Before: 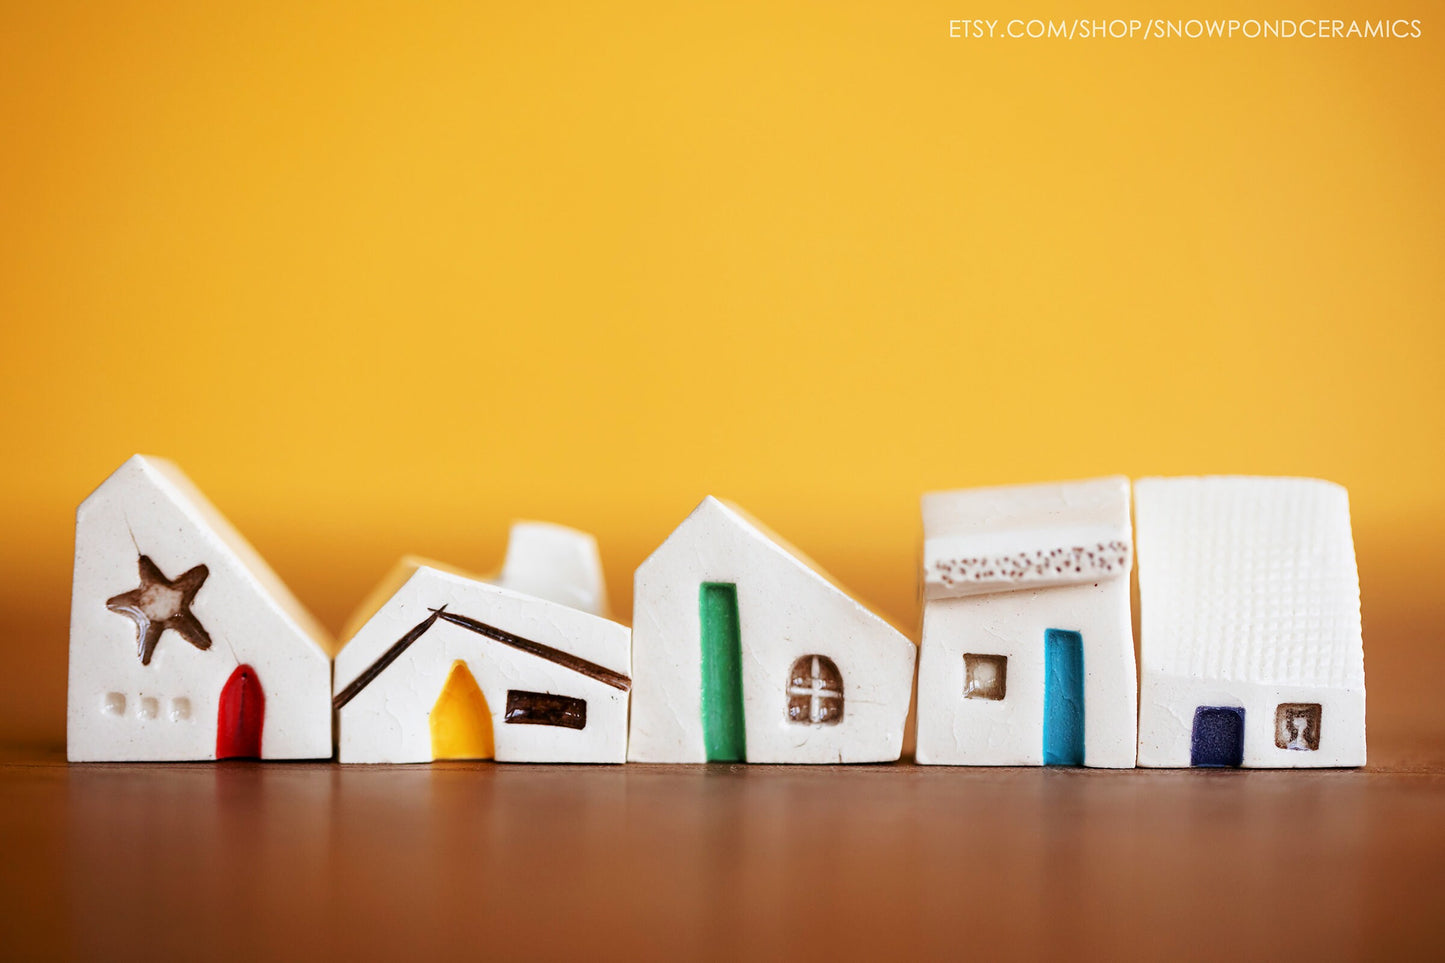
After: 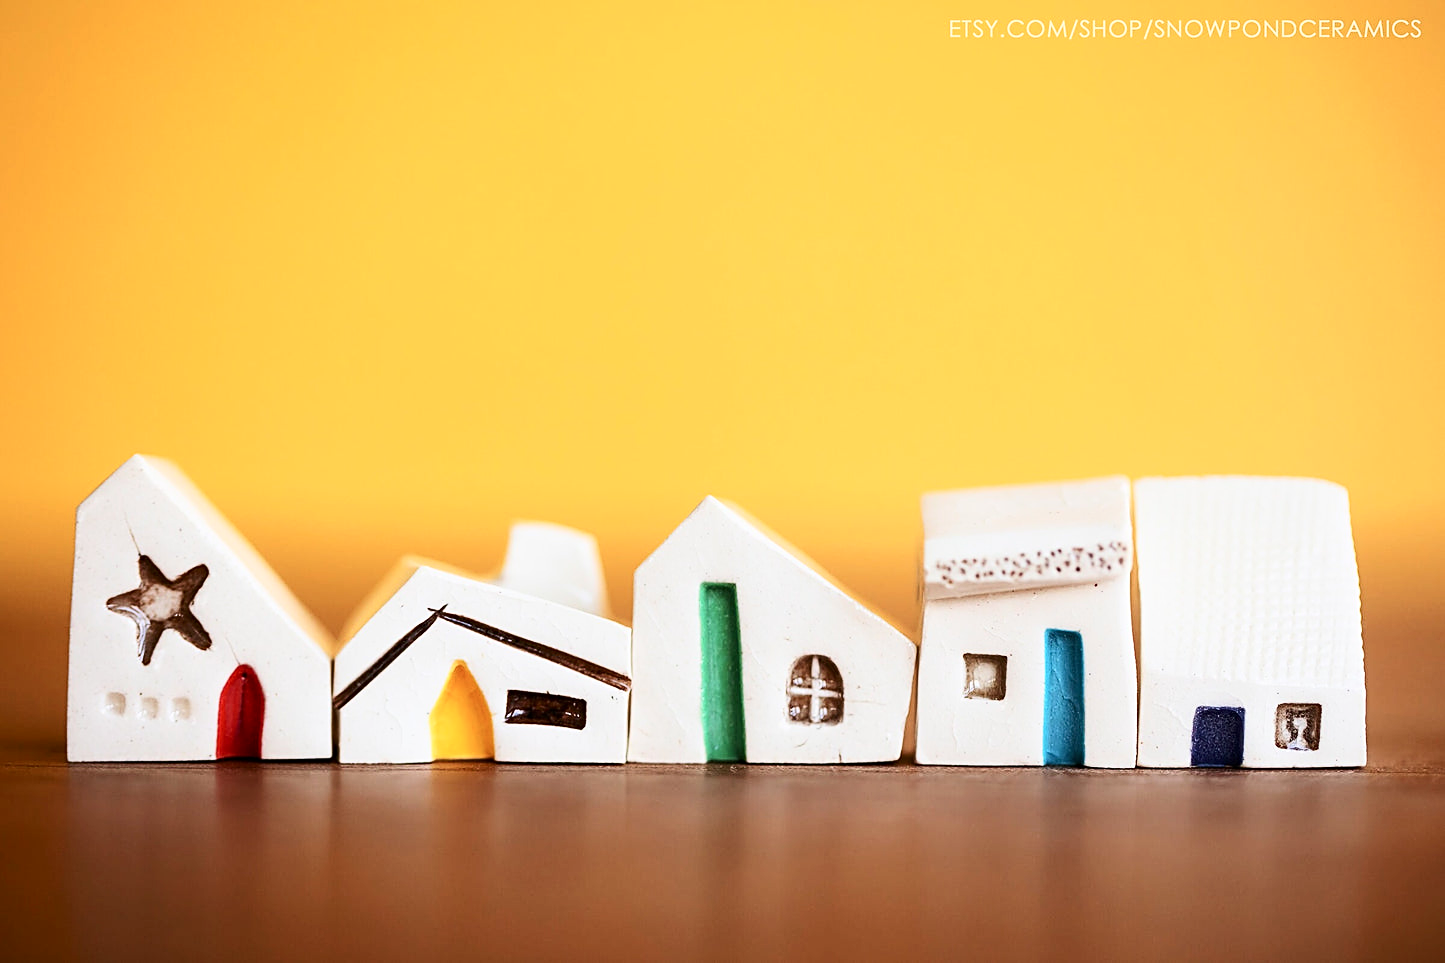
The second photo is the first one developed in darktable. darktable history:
sharpen: on, module defaults
contrast brightness saturation: contrast 0.24, brightness 0.09
